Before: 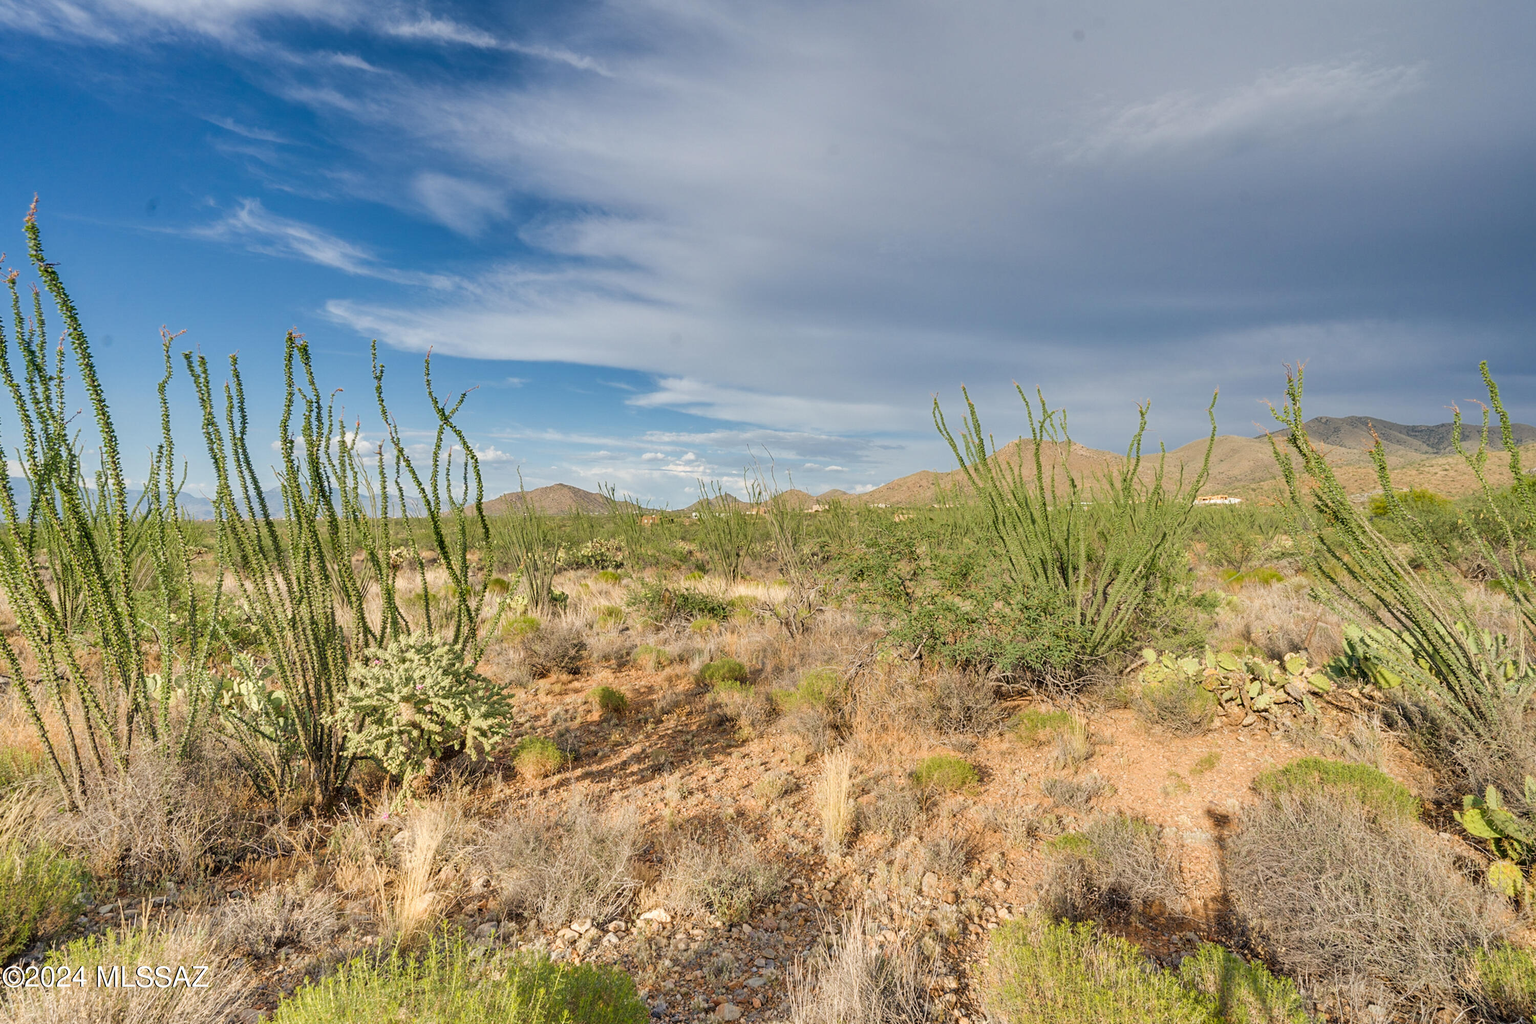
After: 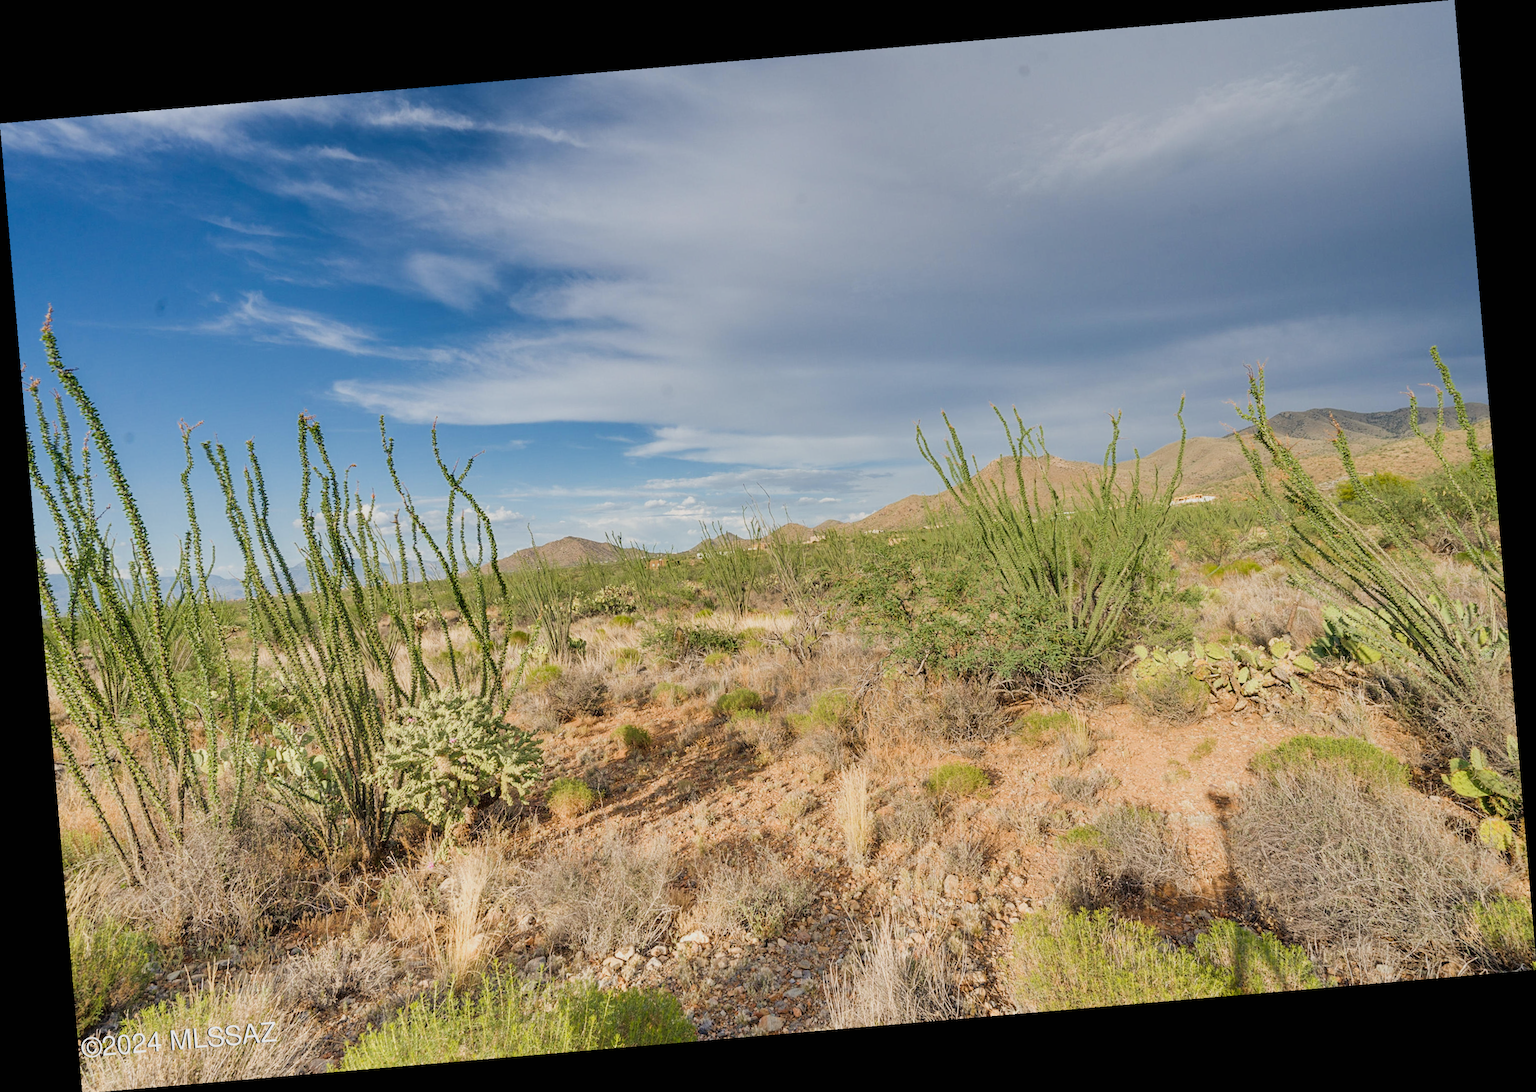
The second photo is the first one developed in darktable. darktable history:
rotate and perspective: rotation -4.86°, automatic cropping off
sigmoid: contrast 1.22, skew 0.65
